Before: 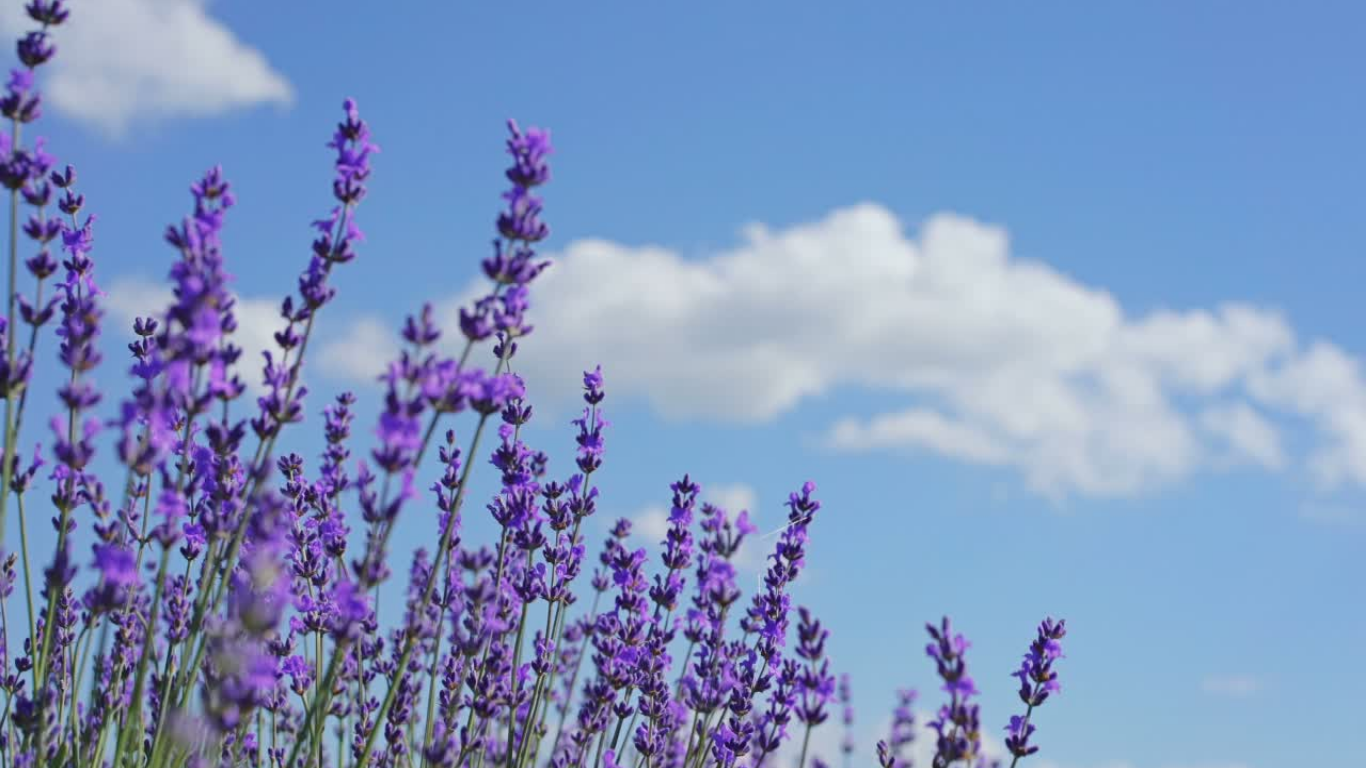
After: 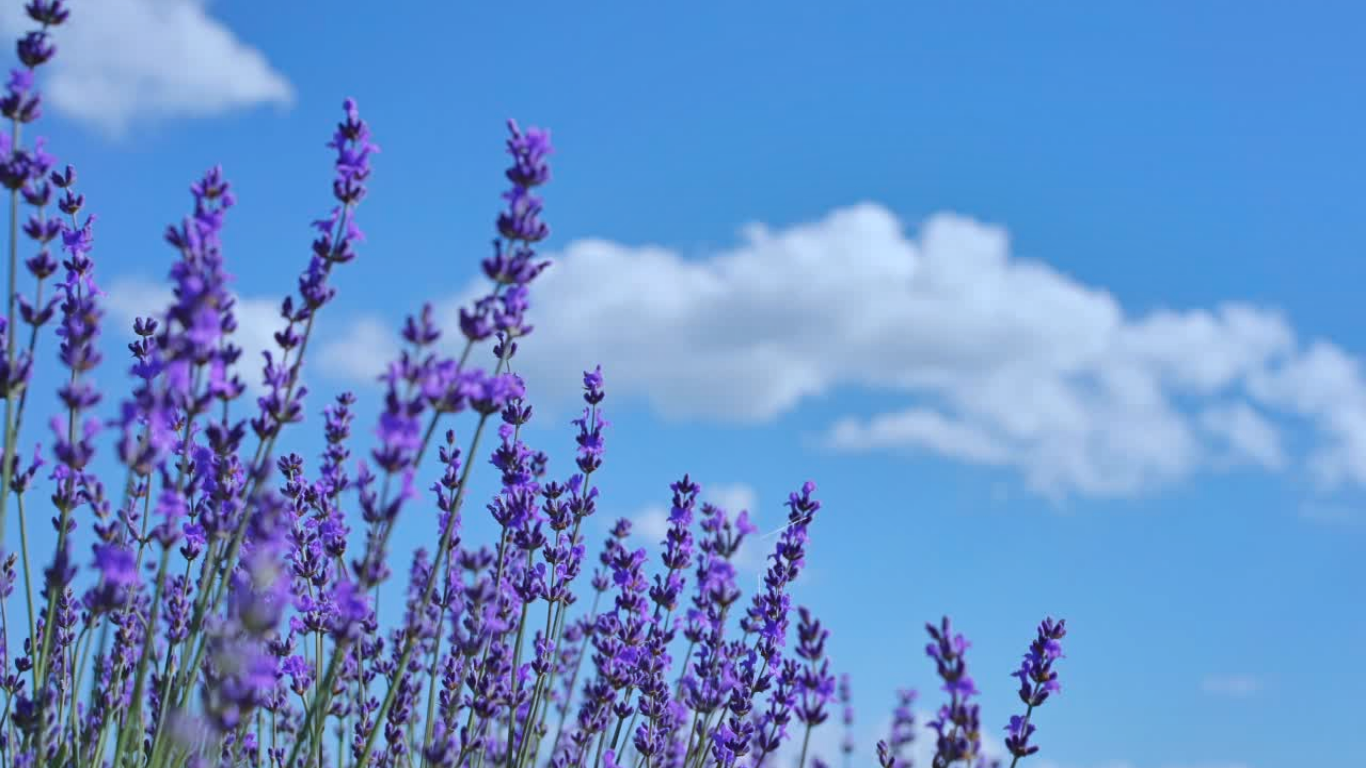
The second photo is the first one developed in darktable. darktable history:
color correction: highlights a* -2.24, highlights b* -18.1
shadows and highlights: low approximation 0.01, soften with gaussian
